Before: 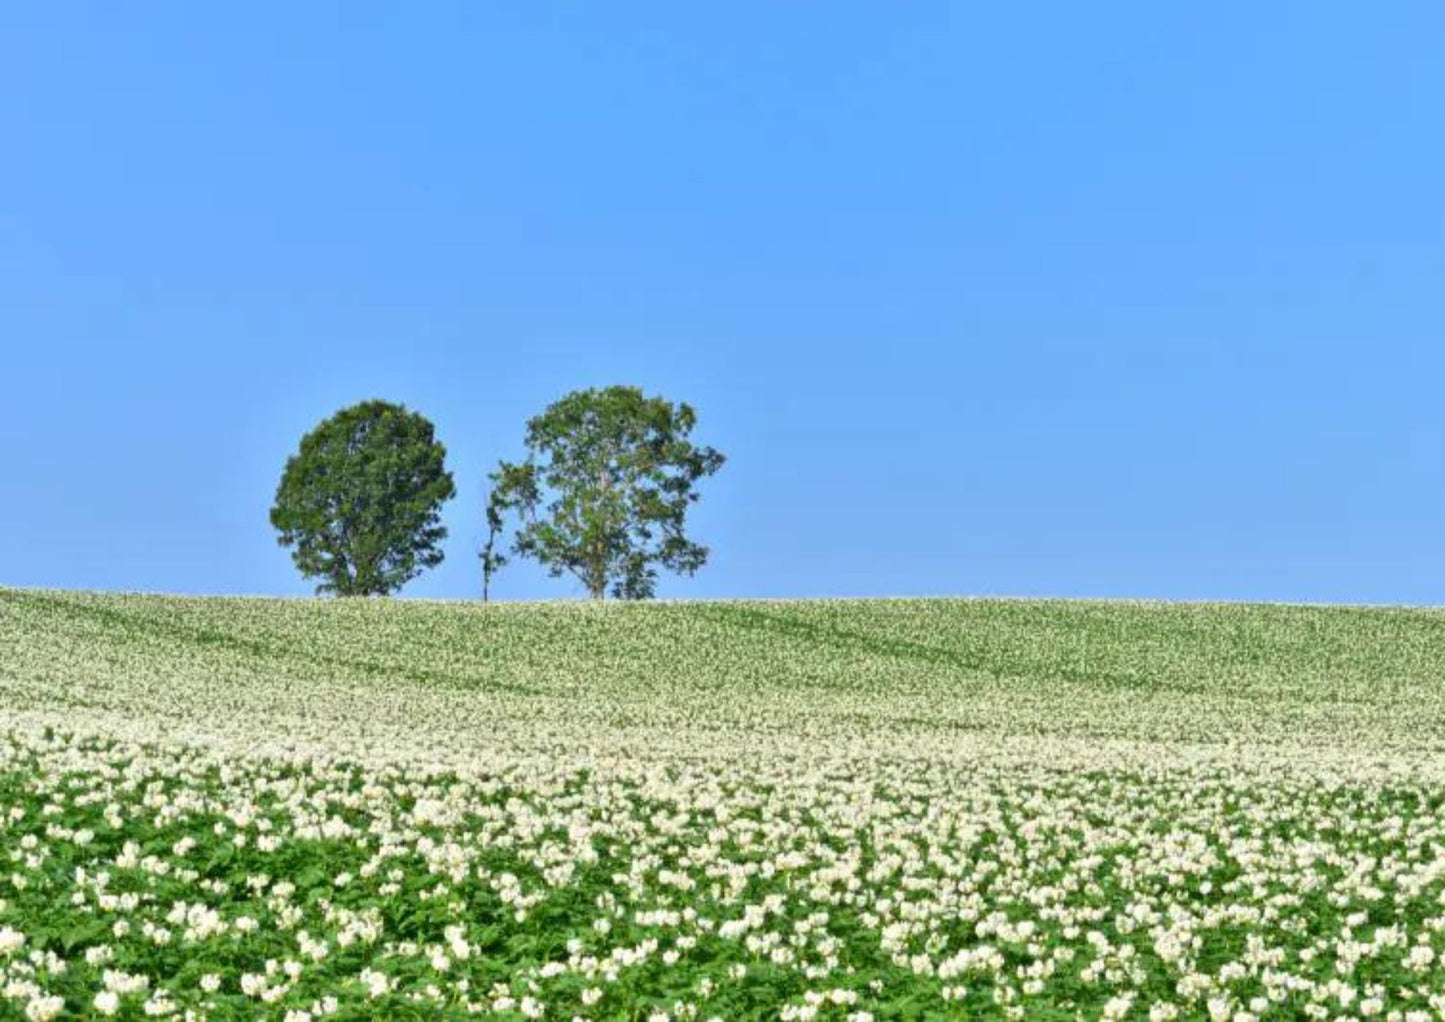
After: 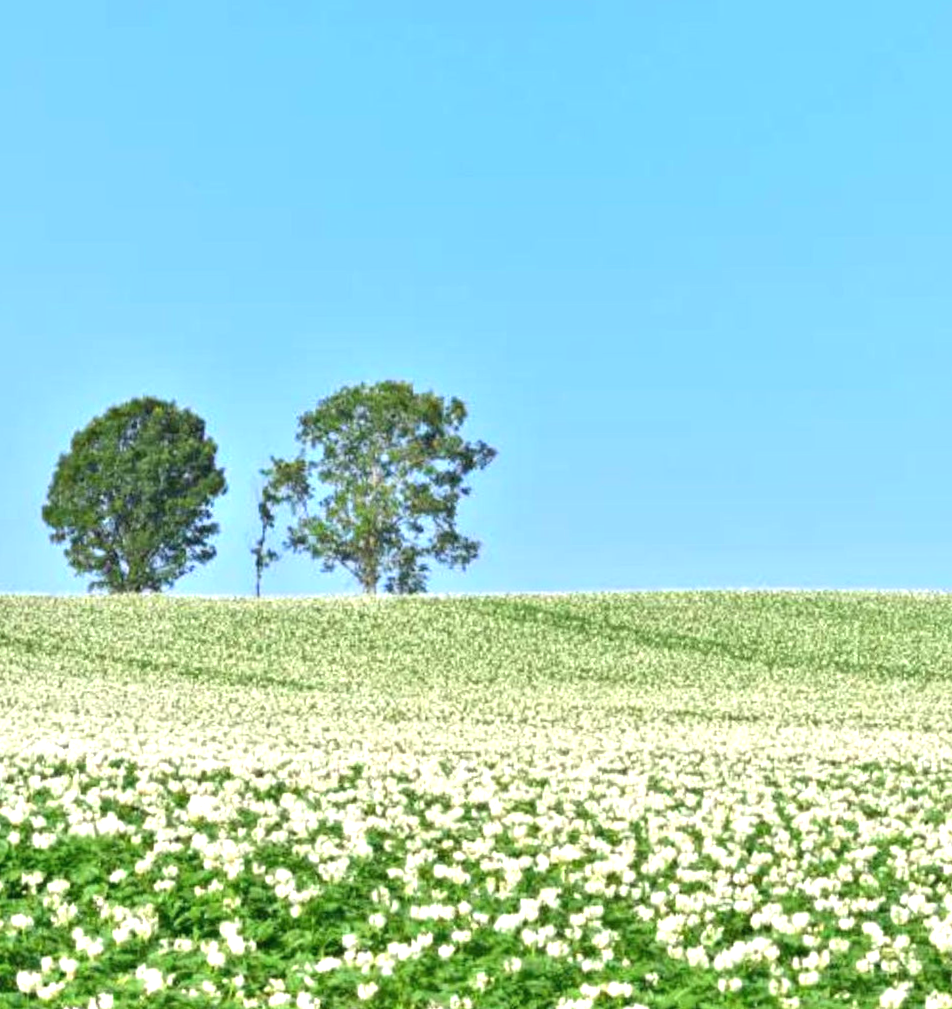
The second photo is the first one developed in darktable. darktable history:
exposure: black level correction 0, exposure 0.7 EV, compensate exposure bias true, compensate highlight preservation false
rotate and perspective: rotation -0.45°, automatic cropping original format, crop left 0.008, crop right 0.992, crop top 0.012, crop bottom 0.988
crop and rotate: left 15.446%, right 17.836%
